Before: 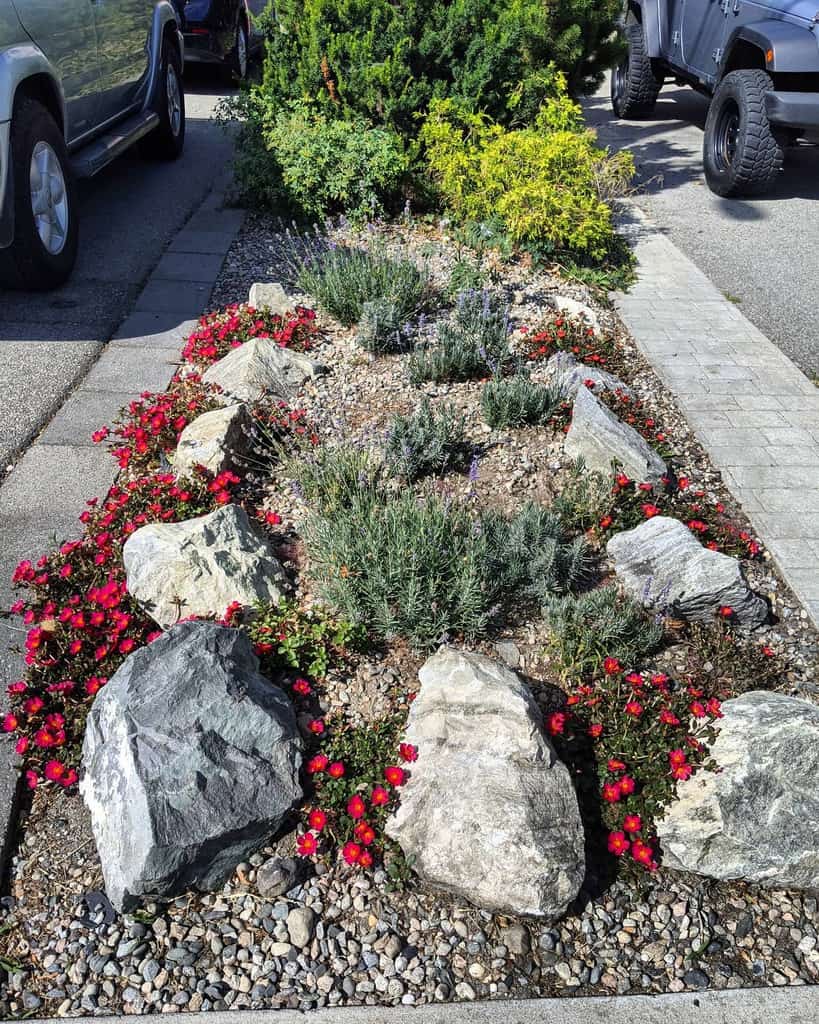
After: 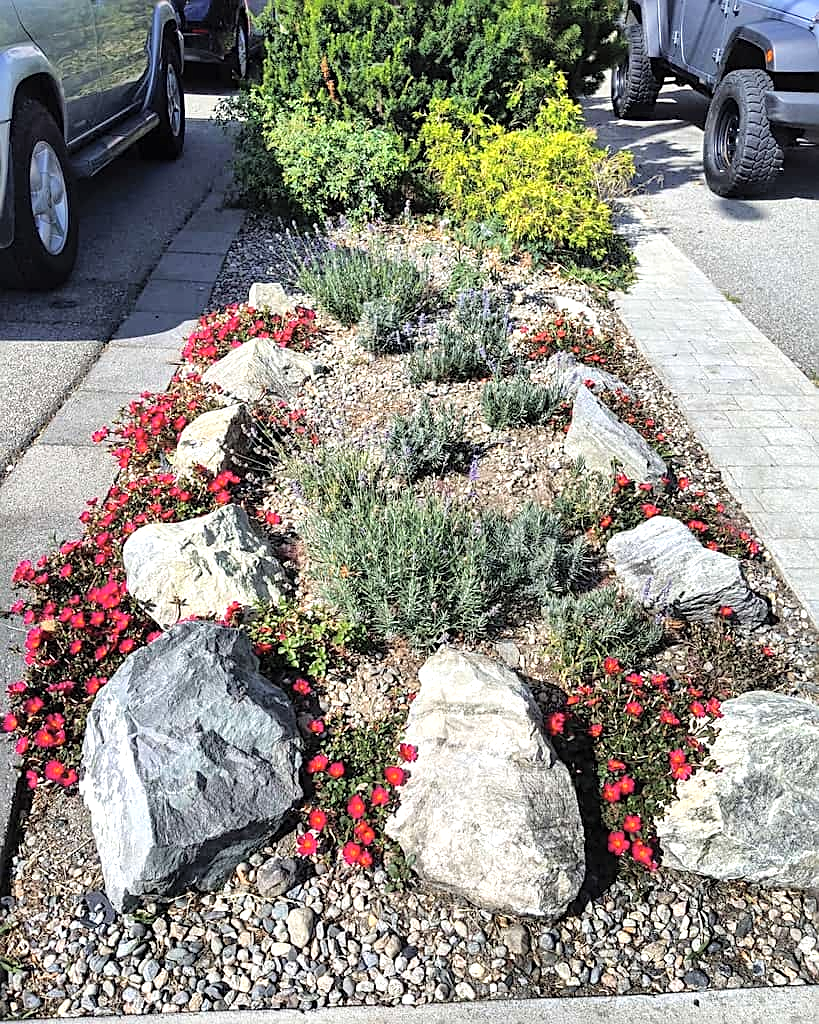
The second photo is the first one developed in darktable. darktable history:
tone equalizer: -8 EV -0.452 EV, -7 EV -0.424 EV, -6 EV -0.321 EV, -5 EV -0.252 EV, -3 EV 0.238 EV, -2 EV 0.358 EV, -1 EV 0.411 EV, +0 EV 0.397 EV
contrast brightness saturation: brightness 0.142
sharpen: on, module defaults
